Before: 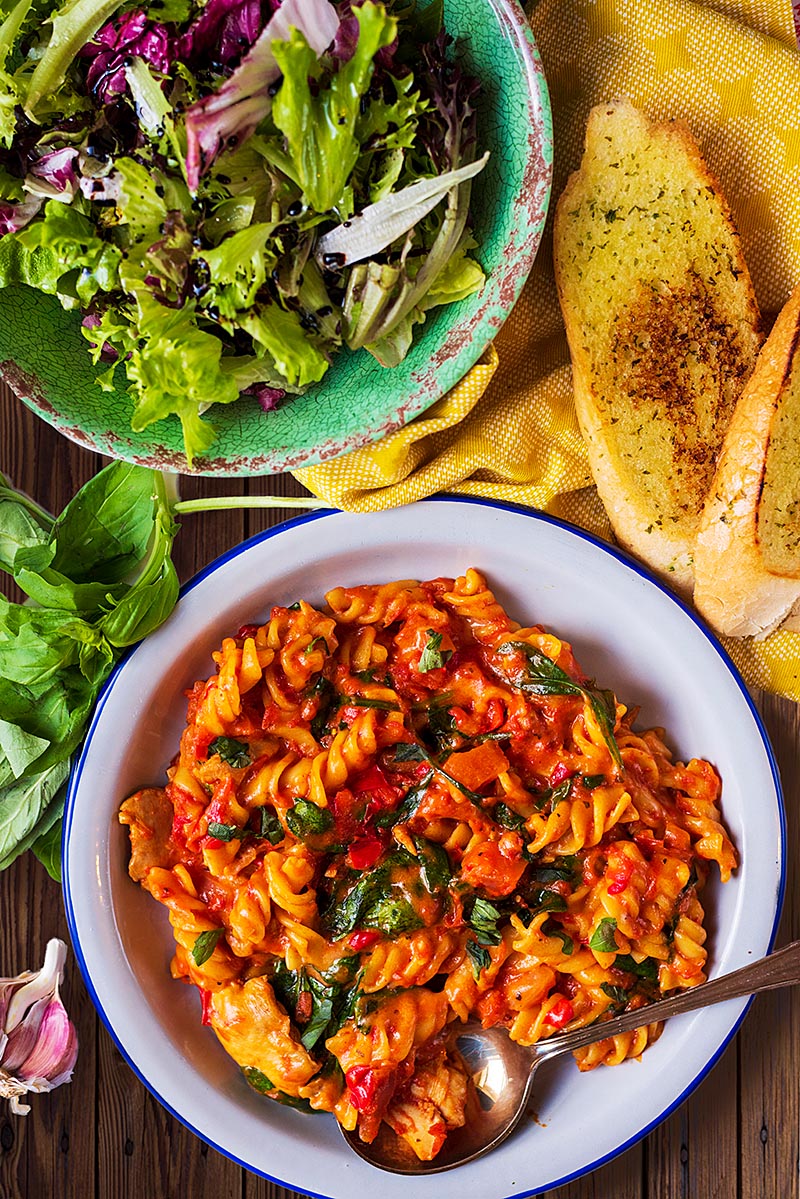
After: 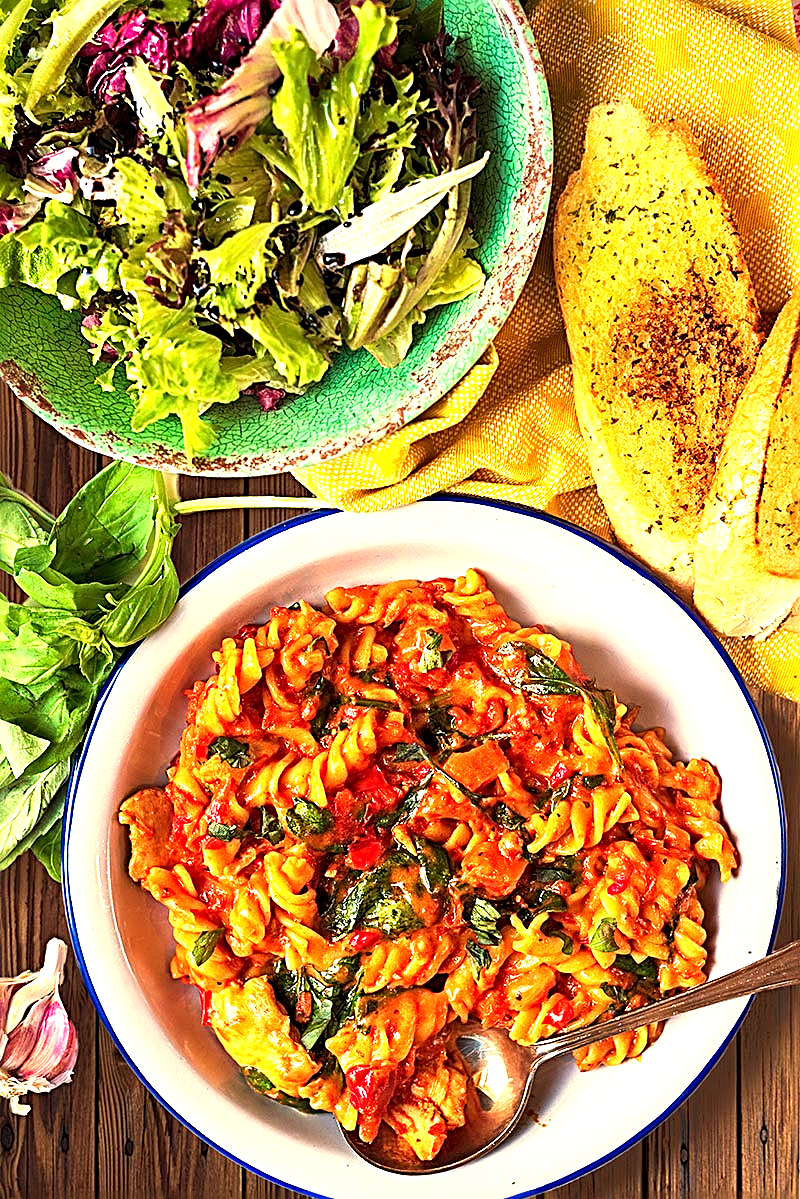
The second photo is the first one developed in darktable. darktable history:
white balance: red 1.08, blue 0.791
sharpen: radius 3.025, amount 0.757
exposure: exposure 1.089 EV, compensate highlight preservation false
